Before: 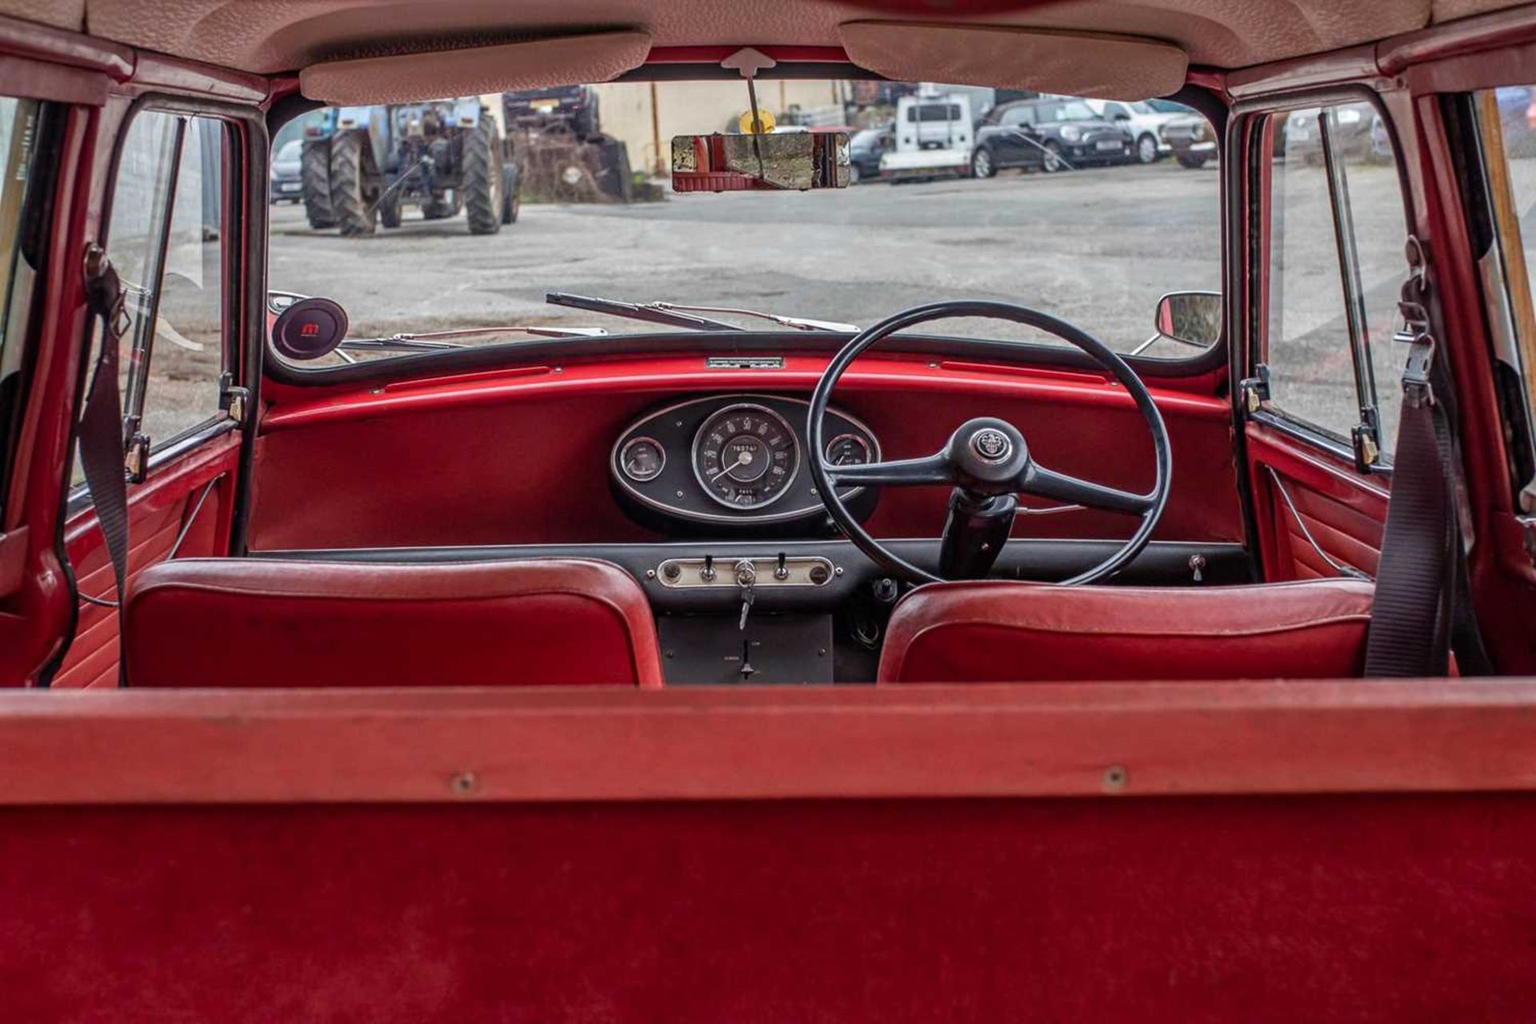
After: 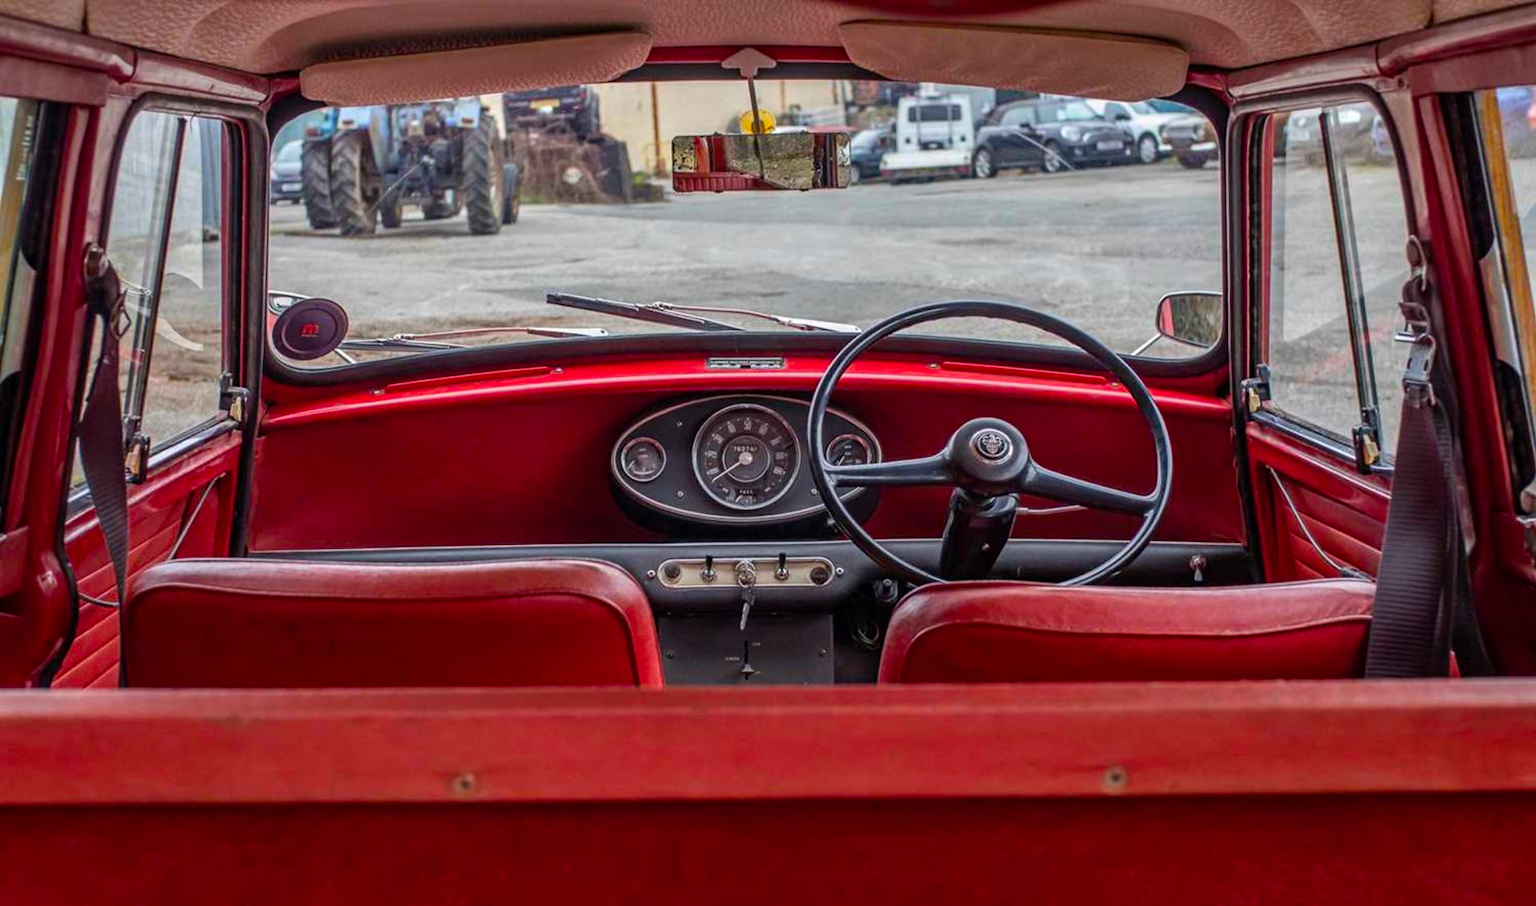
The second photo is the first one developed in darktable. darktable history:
color balance rgb: perceptual saturation grading › global saturation 25%, global vibrance 20%
crop and rotate: top 0%, bottom 11.49%
